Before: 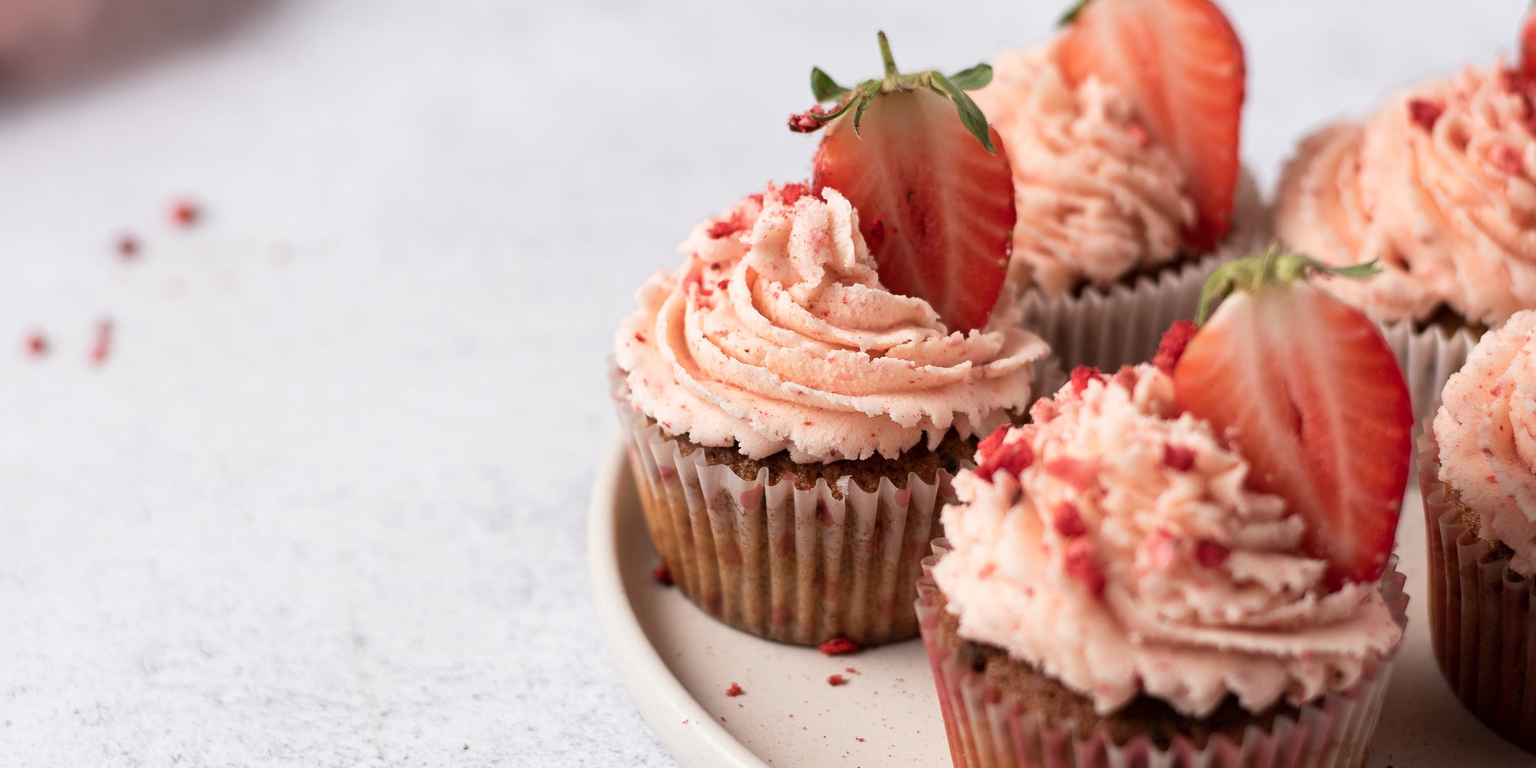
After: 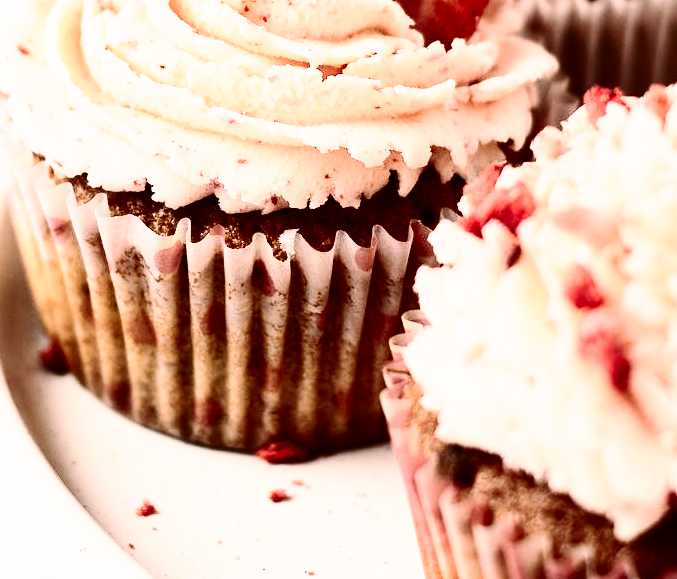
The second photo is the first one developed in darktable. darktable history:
base curve: curves: ch0 [(0, 0) (0.028, 0.03) (0.121, 0.232) (0.46, 0.748) (0.859, 0.968) (1, 1)], preserve colors none
crop: left 40.51%, top 39.024%, right 25.635%, bottom 3%
contrast brightness saturation: contrast 0.502, saturation -0.081
